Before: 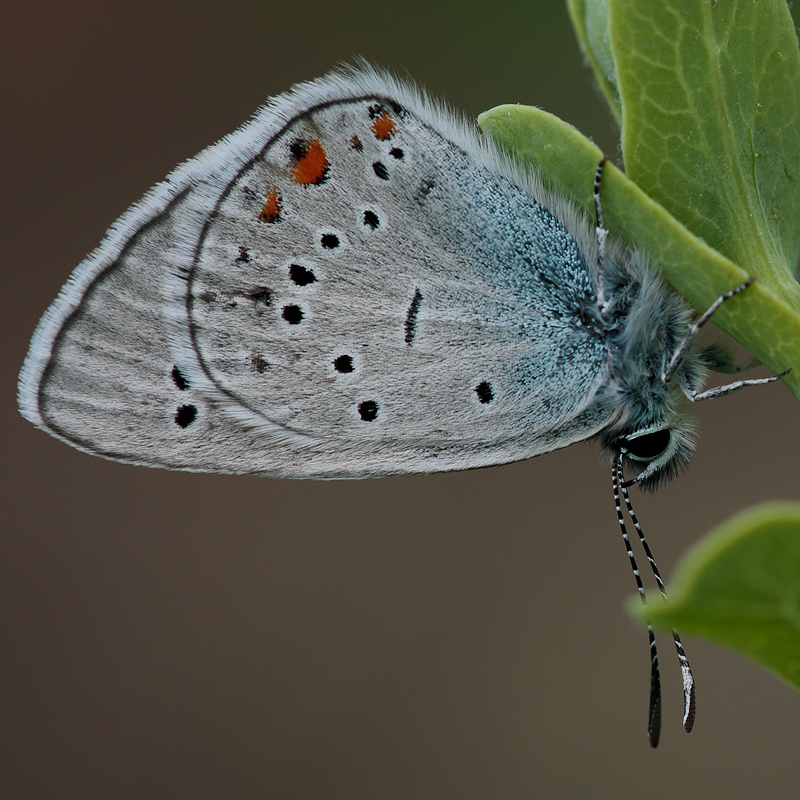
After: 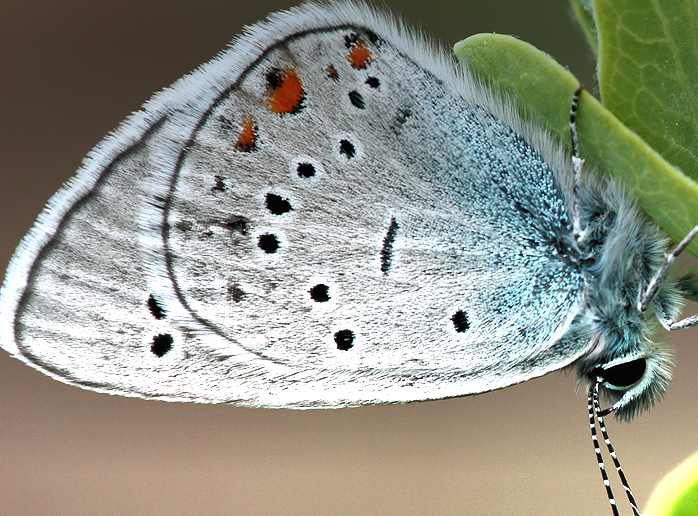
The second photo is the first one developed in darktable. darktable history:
graduated density: density -3.9 EV
crop: left 3.015%, top 8.969%, right 9.647%, bottom 26.457%
shadows and highlights: soften with gaussian
